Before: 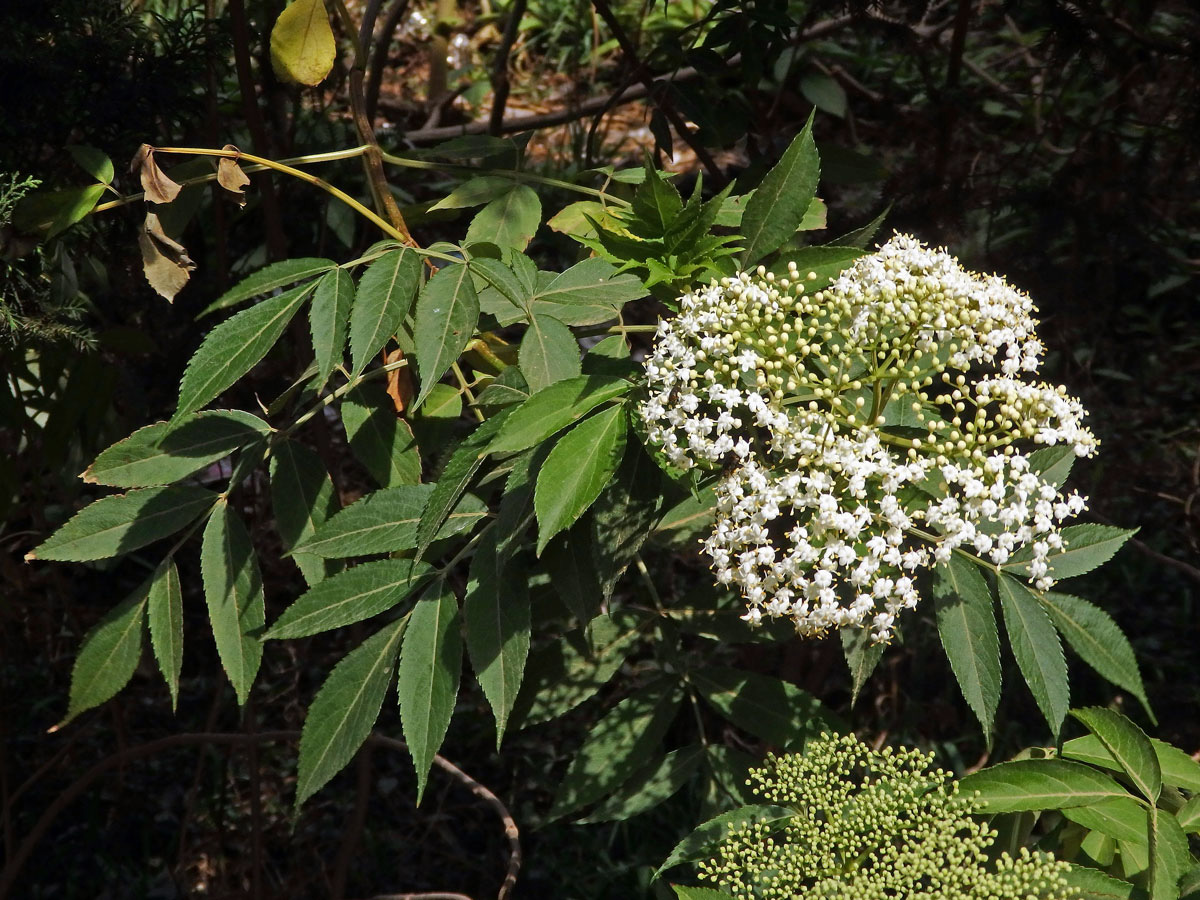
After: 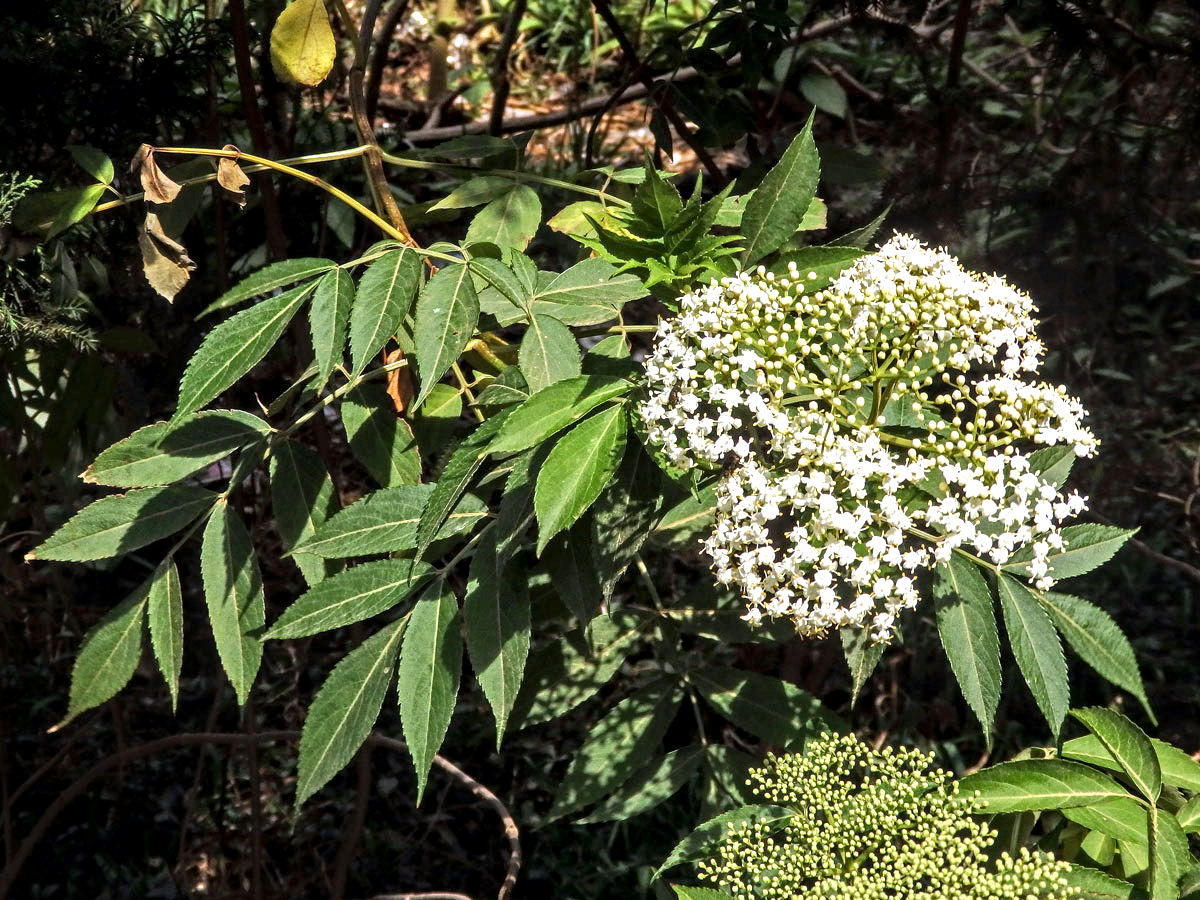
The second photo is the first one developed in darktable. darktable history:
local contrast: detail 150%
color balance rgb: power › luminance -3.945%, power › hue 140.51°, linear chroma grading › global chroma 0.475%, perceptual saturation grading › global saturation 0.187%
exposure: exposure 0.76 EV, compensate highlight preservation false
